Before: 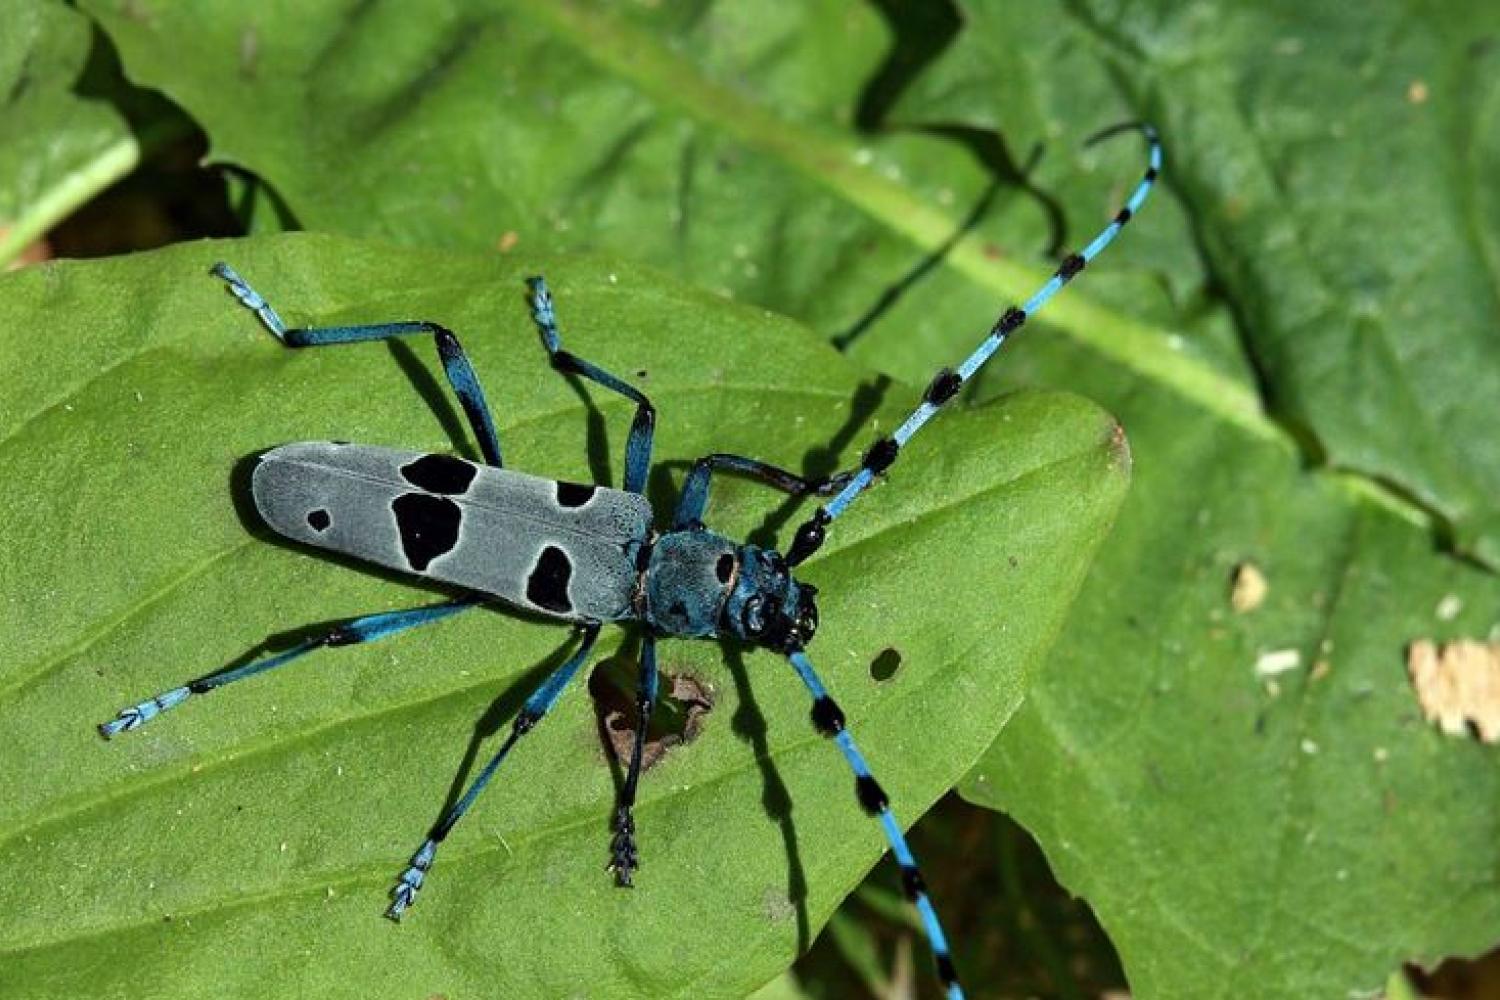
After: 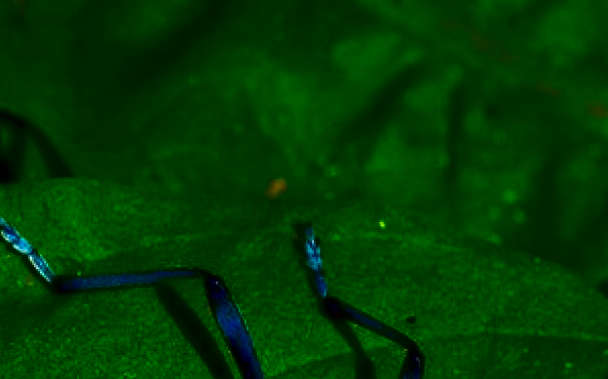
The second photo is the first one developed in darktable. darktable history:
crop: left 15.452%, top 5.459%, right 43.956%, bottom 56.62%
contrast brightness saturation: brightness -1, saturation 1
